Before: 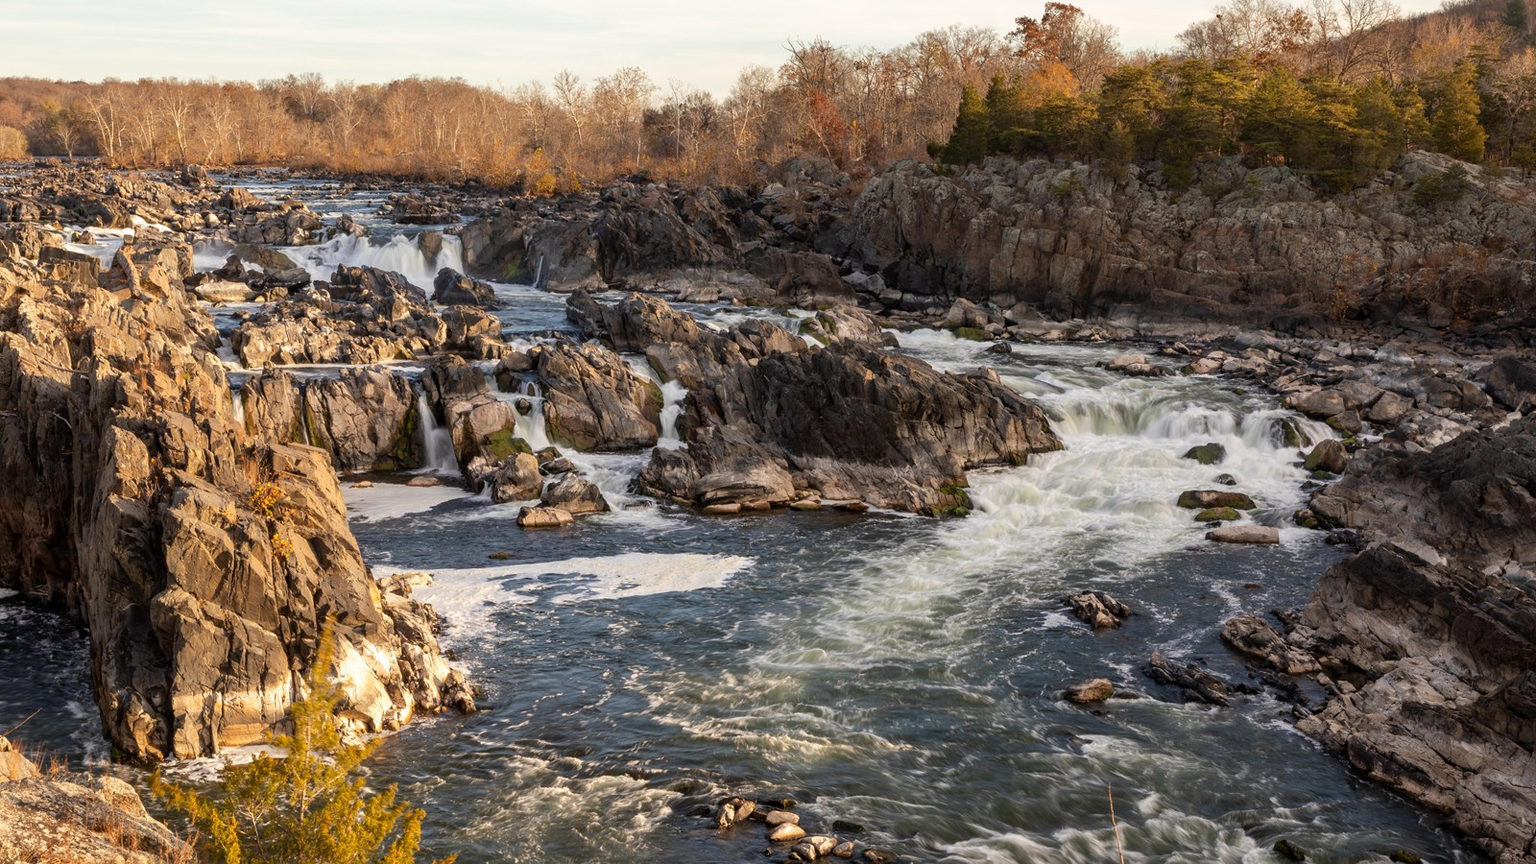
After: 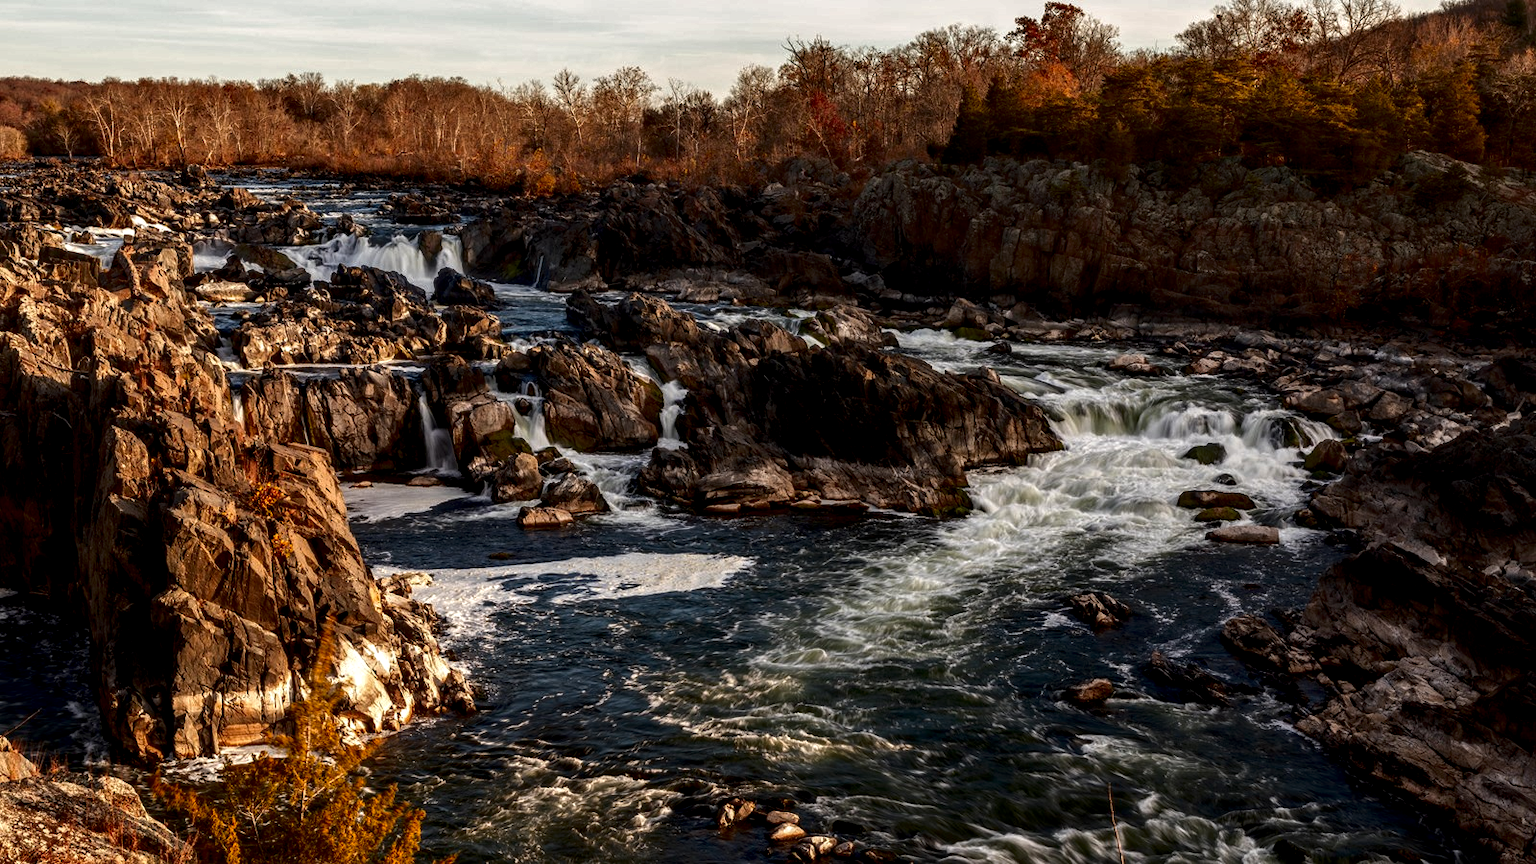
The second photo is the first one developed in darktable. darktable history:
local contrast: detail 150%
contrast brightness saturation: brightness -0.515
color zones: curves: ch1 [(0.235, 0.558) (0.75, 0.5)]; ch2 [(0.25, 0.462) (0.749, 0.457)]
